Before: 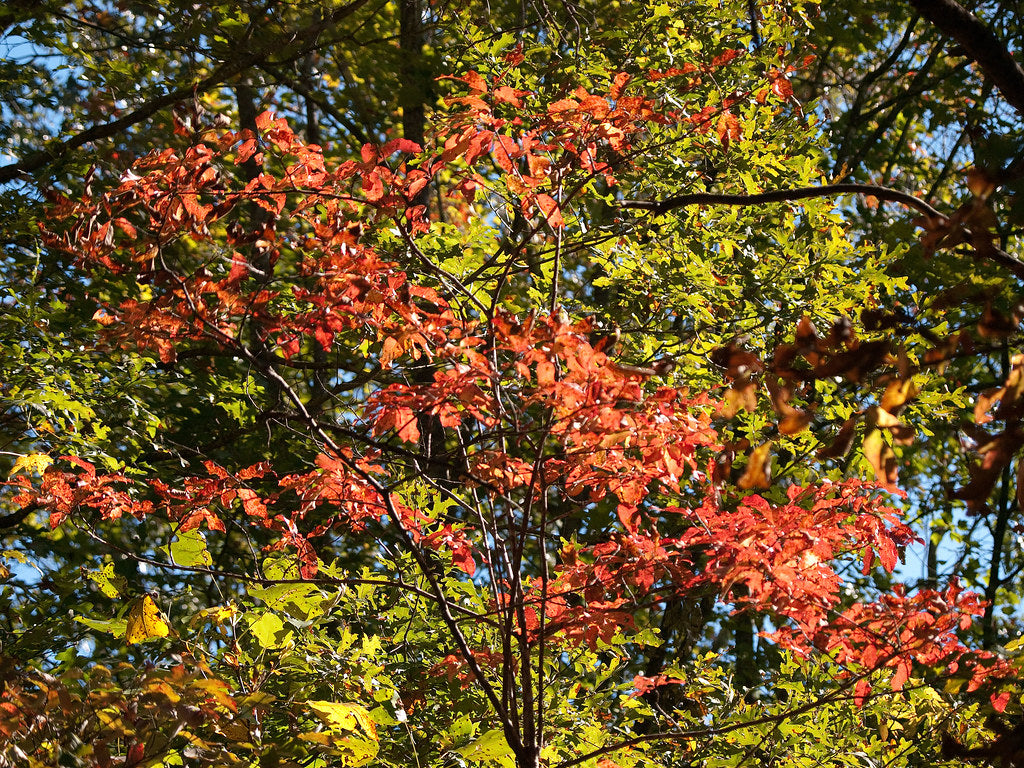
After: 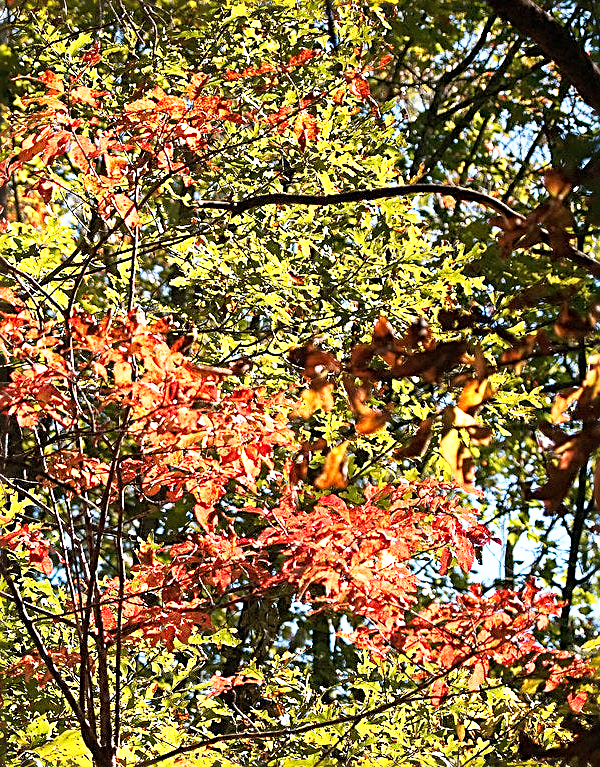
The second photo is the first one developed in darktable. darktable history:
crop: left 41.402%
sharpen: radius 2.584, amount 0.688
base curve: curves: ch0 [(0, 0) (0.495, 0.917) (1, 1)], preserve colors none
